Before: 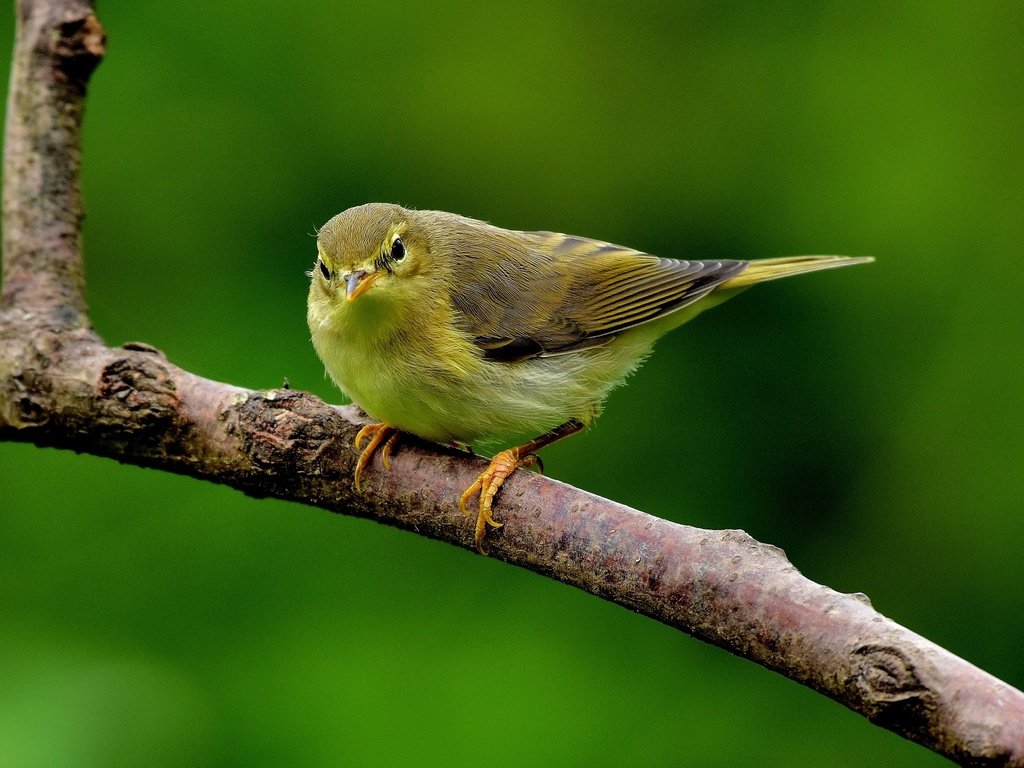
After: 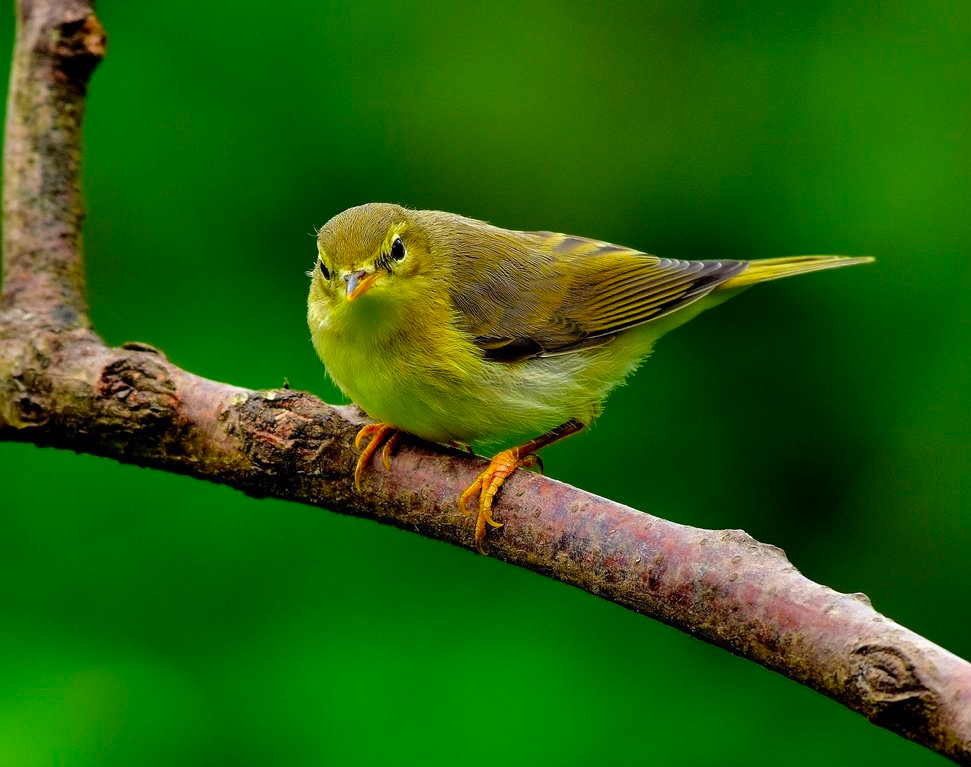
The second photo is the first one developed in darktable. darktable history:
contrast brightness saturation: saturation 0.515
crop and rotate: left 0%, right 5.135%
